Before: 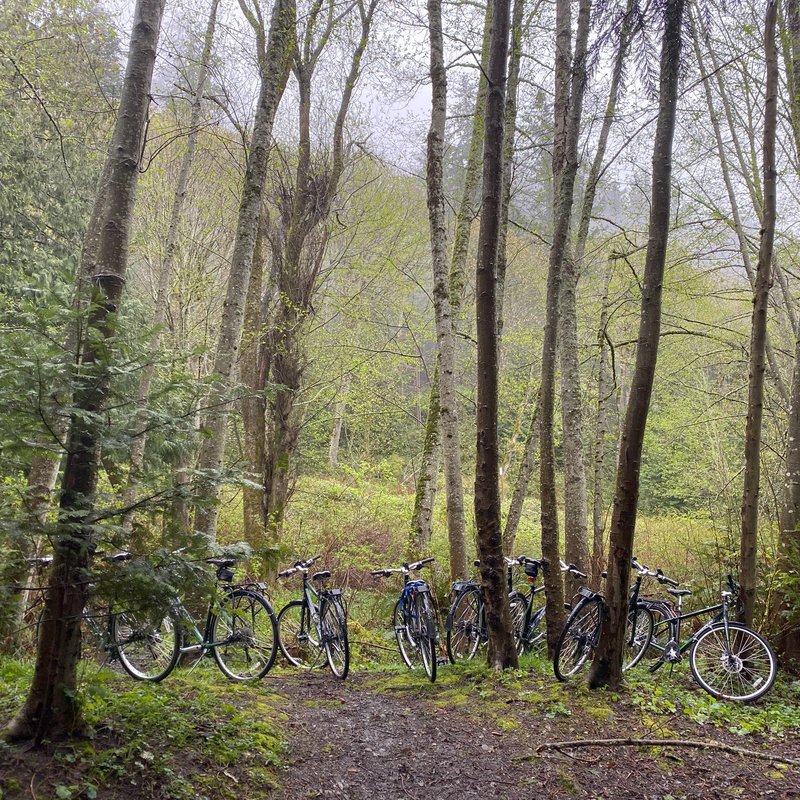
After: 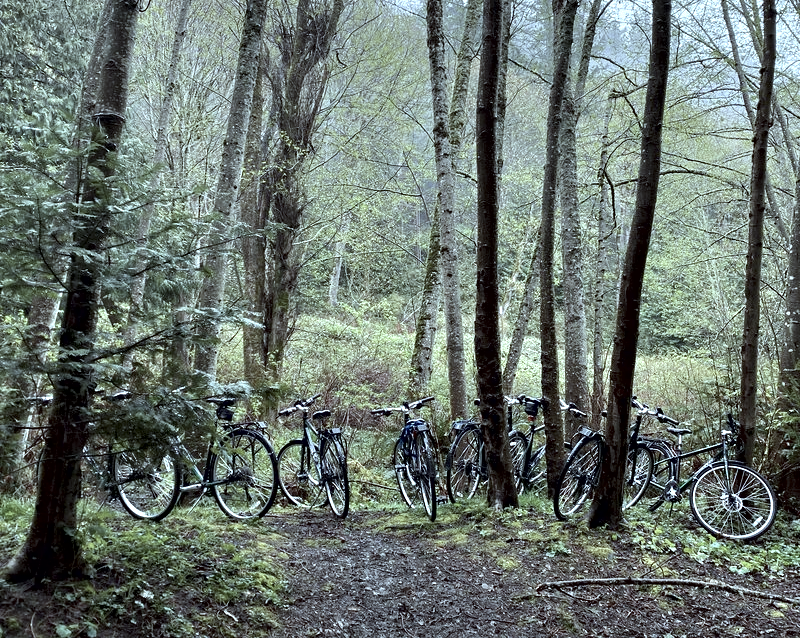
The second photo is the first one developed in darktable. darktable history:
color correction: highlights a* -13.36, highlights b* -17.35, saturation 0.711
contrast equalizer: octaves 7, y [[0.6 ×6], [0.55 ×6], [0 ×6], [0 ×6], [0 ×6]]
crop and rotate: top 20.143%
contrast brightness saturation: contrast 0.058, brightness -0.007, saturation -0.219
